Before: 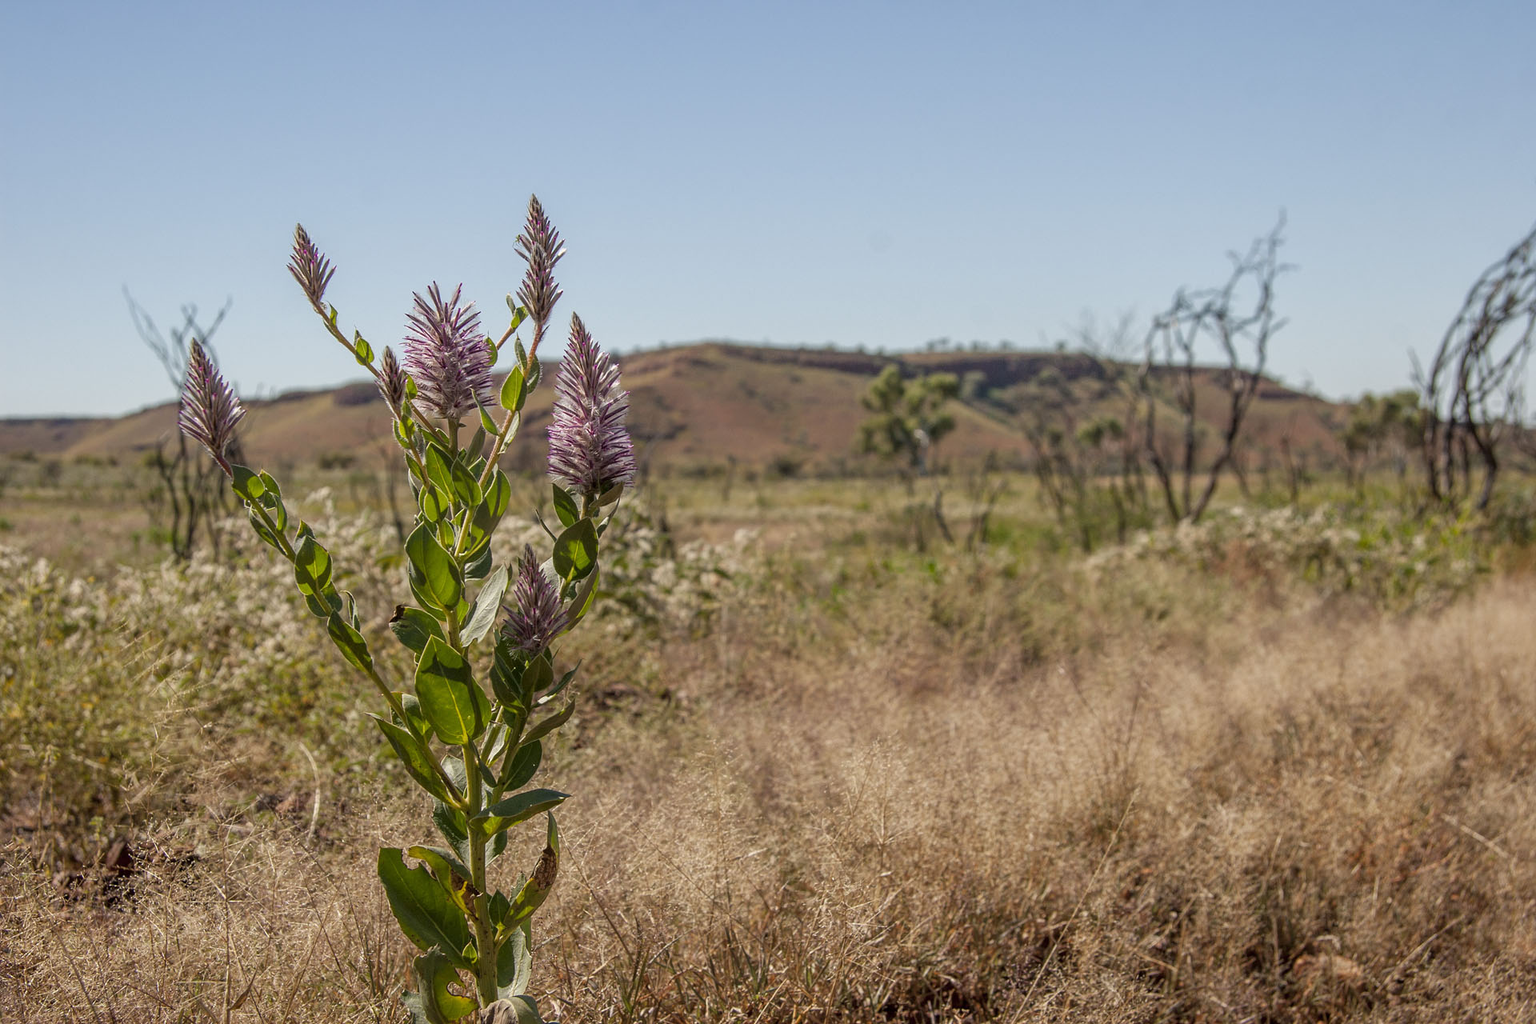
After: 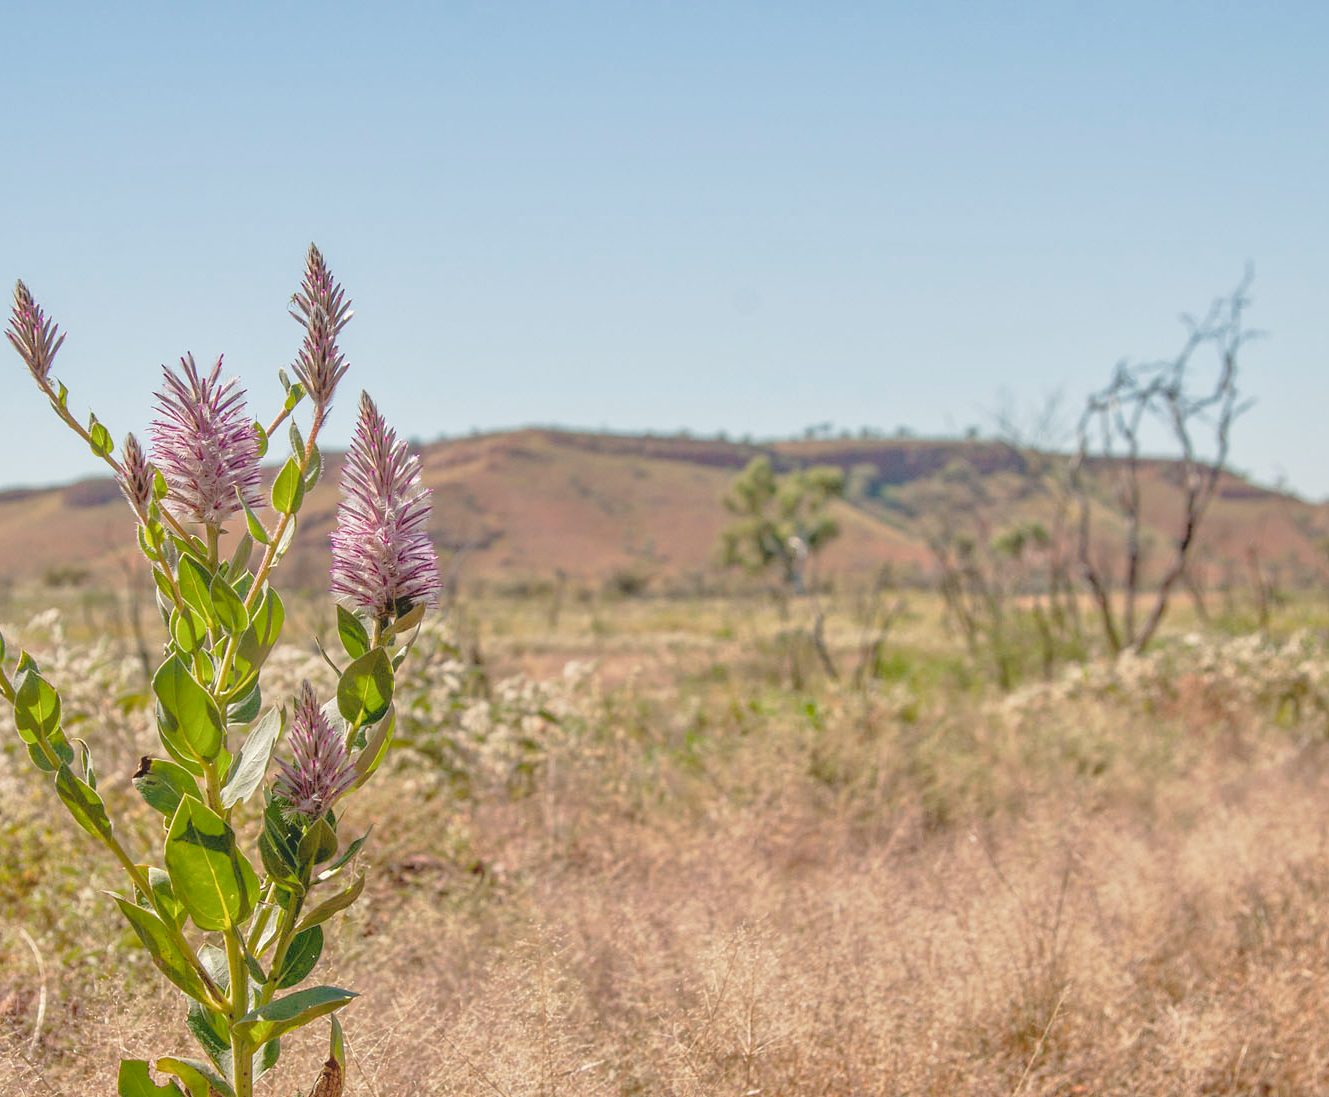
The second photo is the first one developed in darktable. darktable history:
tone equalizer: -7 EV 0.158 EV, -6 EV 0.606 EV, -5 EV 1.15 EV, -4 EV 1.36 EV, -3 EV 1.13 EV, -2 EV 0.6 EV, -1 EV 0.165 EV
crop: left 18.448%, right 12.323%, bottom 14.221%
tone curve: curves: ch0 [(0, 0) (0.003, 0.132) (0.011, 0.13) (0.025, 0.134) (0.044, 0.138) (0.069, 0.154) (0.1, 0.17) (0.136, 0.198) (0.177, 0.25) (0.224, 0.308) (0.277, 0.371) (0.335, 0.432) (0.399, 0.491) (0.468, 0.55) (0.543, 0.612) (0.623, 0.679) (0.709, 0.766) (0.801, 0.842) (0.898, 0.912) (1, 1)], preserve colors none
